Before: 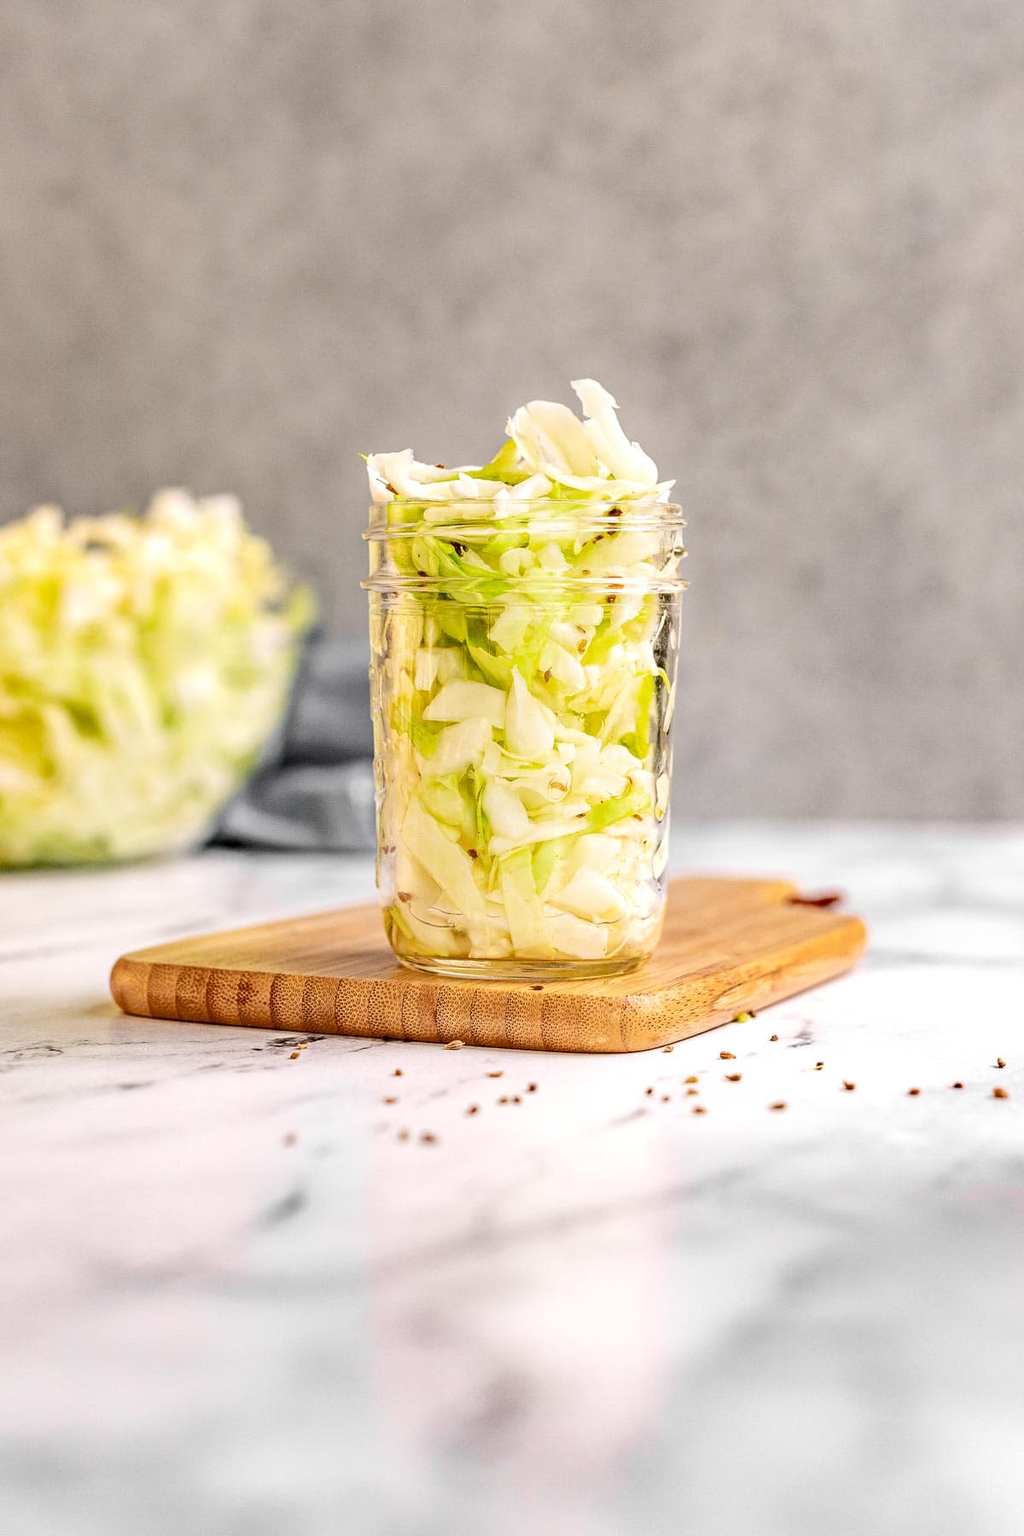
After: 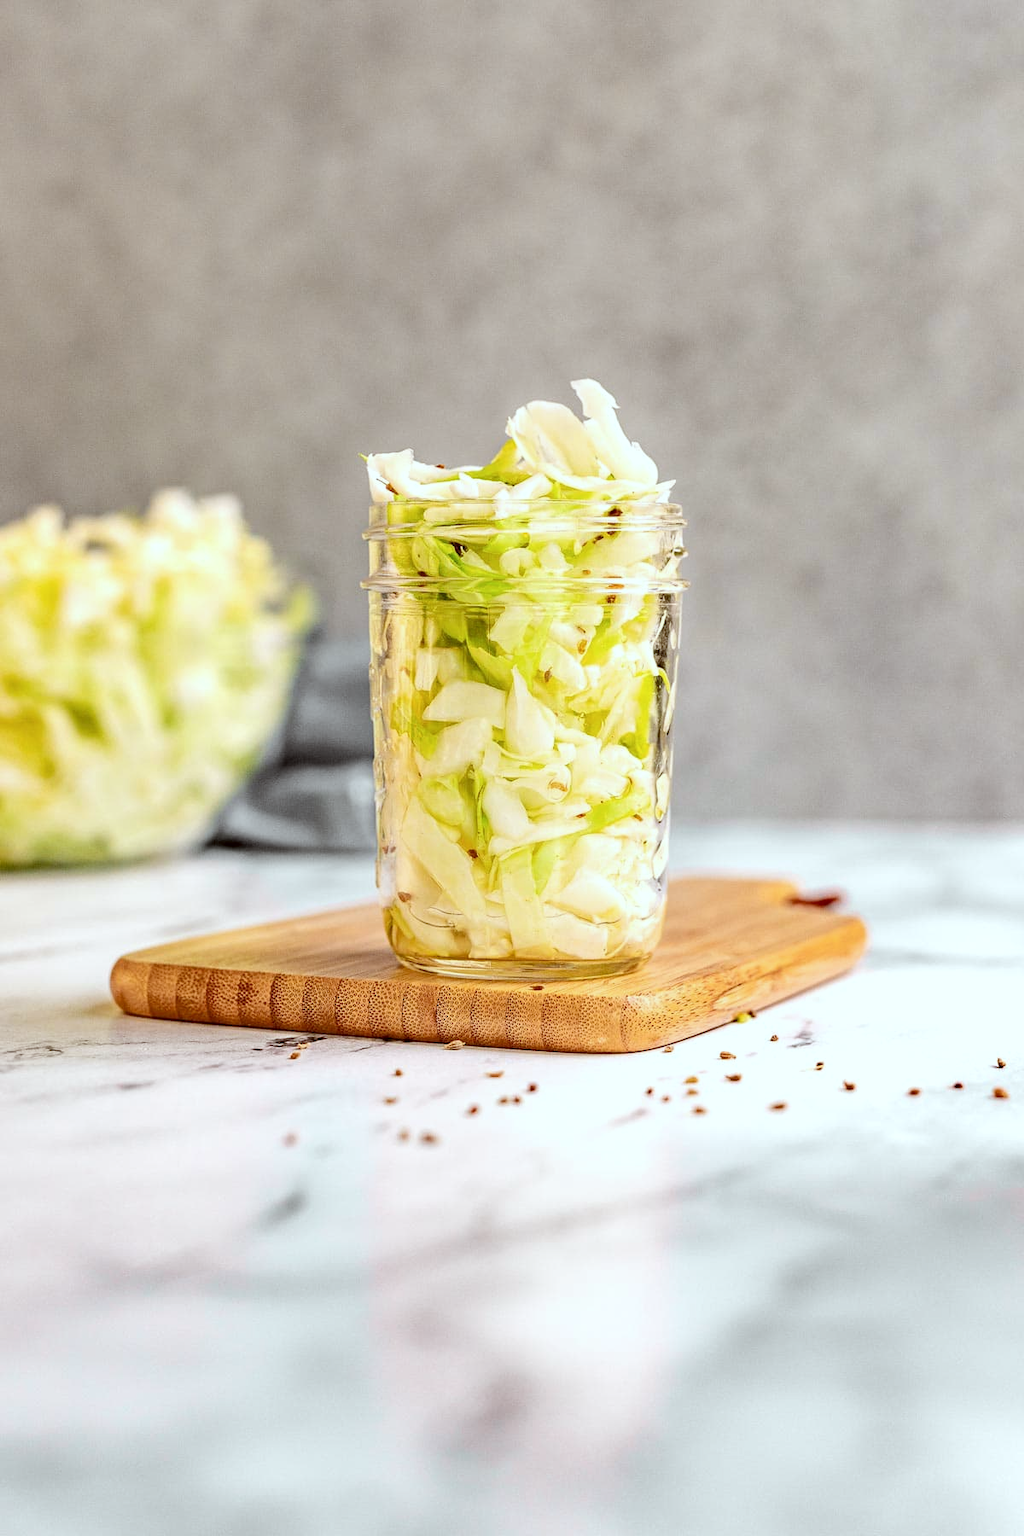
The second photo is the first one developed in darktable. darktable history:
color correction: highlights a* -4.96, highlights b* -3.92, shadows a* 3.8, shadows b* 4.47
